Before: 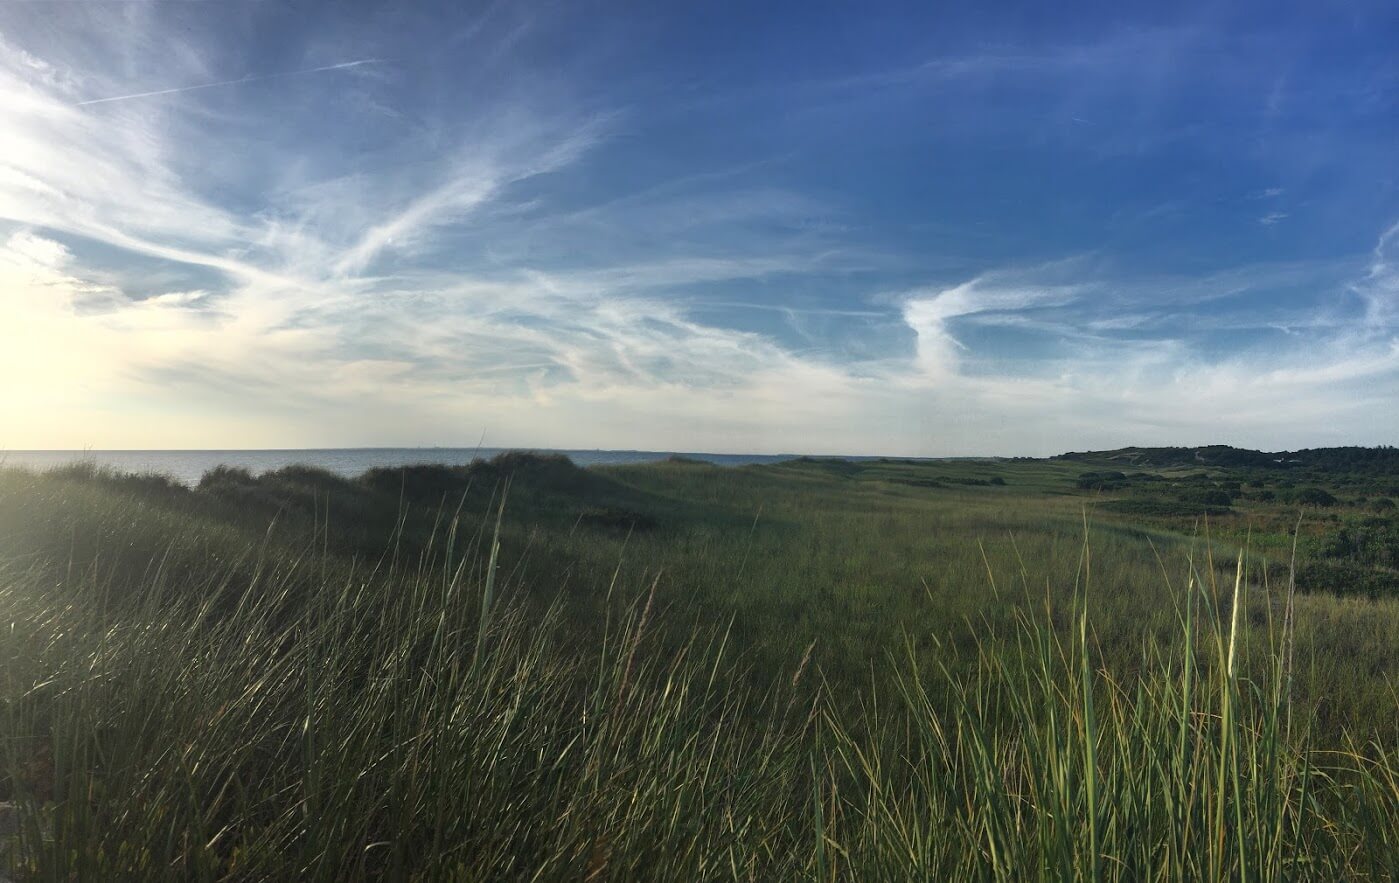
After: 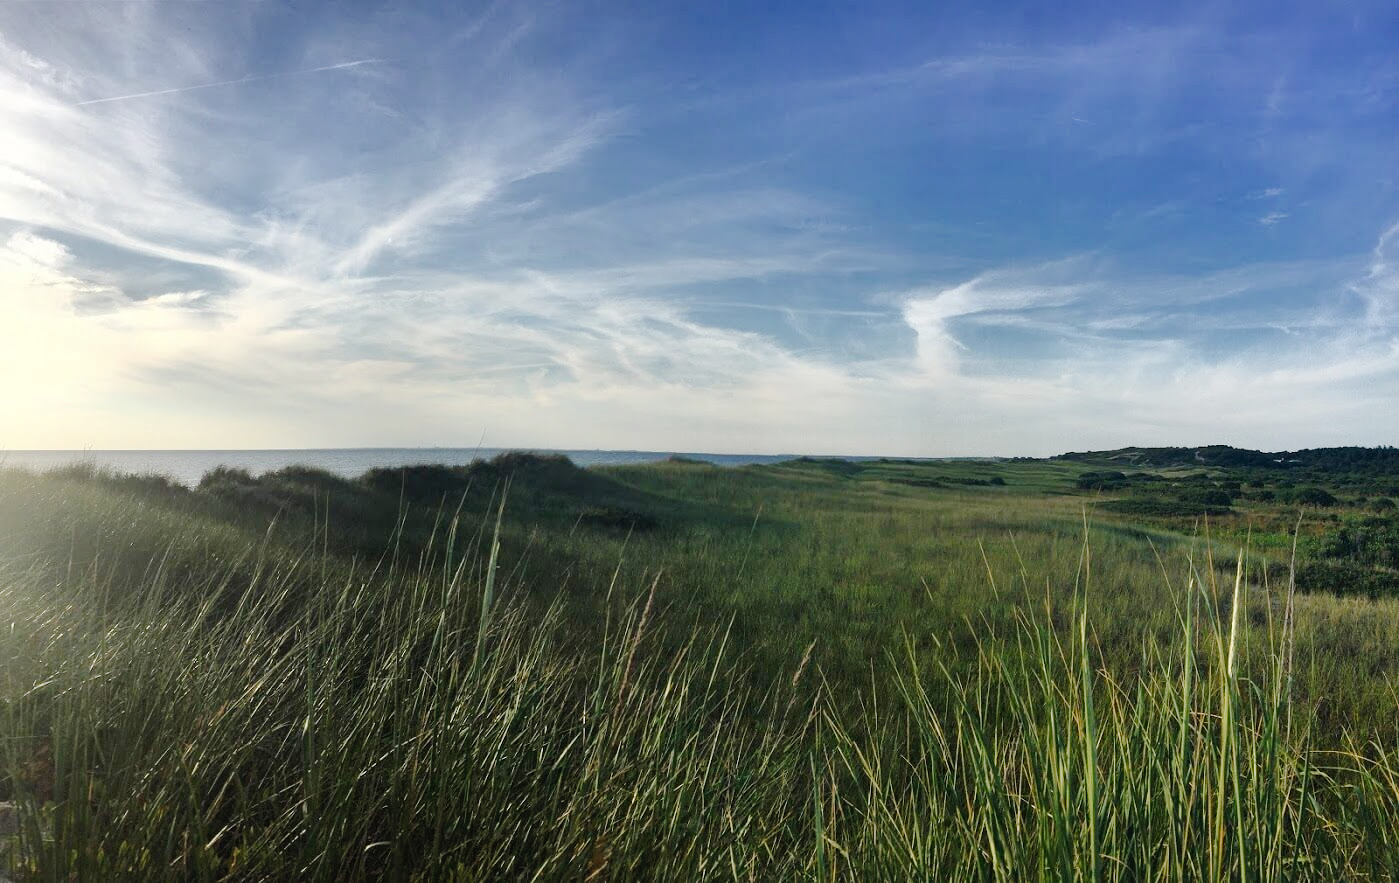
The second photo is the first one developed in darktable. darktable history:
shadows and highlights: shadows 32, highlights -32, soften with gaussian
tone curve: curves: ch0 [(0, 0) (0.003, 0.009) (0.011, 0.009) (0.025, 0.01) (0.044, 0.02) (0.069, 0.032) (0.1, 0.048) (0.136, 0.092) (0.177, 0.153) (0.224, 0.217) (0.277, 0.306) (0.335, 0.402) (0.399, 0.488) (0.468, 0.574) (0.543, 0.648) (0.623, 0.716) (0.709, 0.783) (0.801, 0.851) (0.898, 0.92) (1, 1)], preserve colors none
